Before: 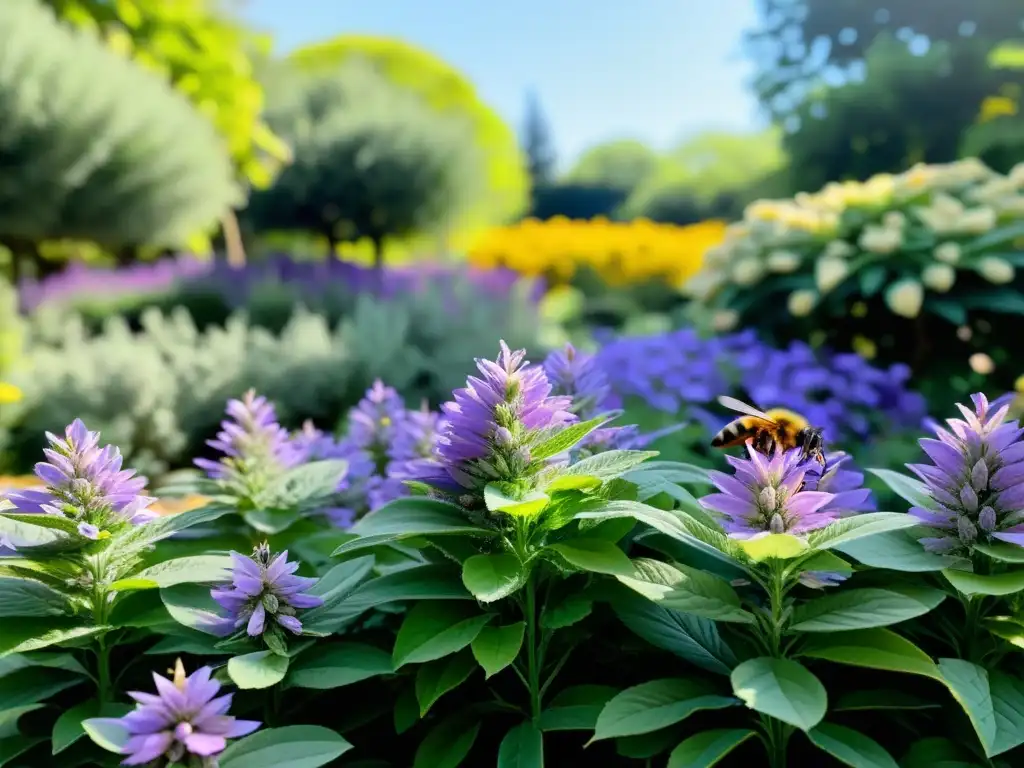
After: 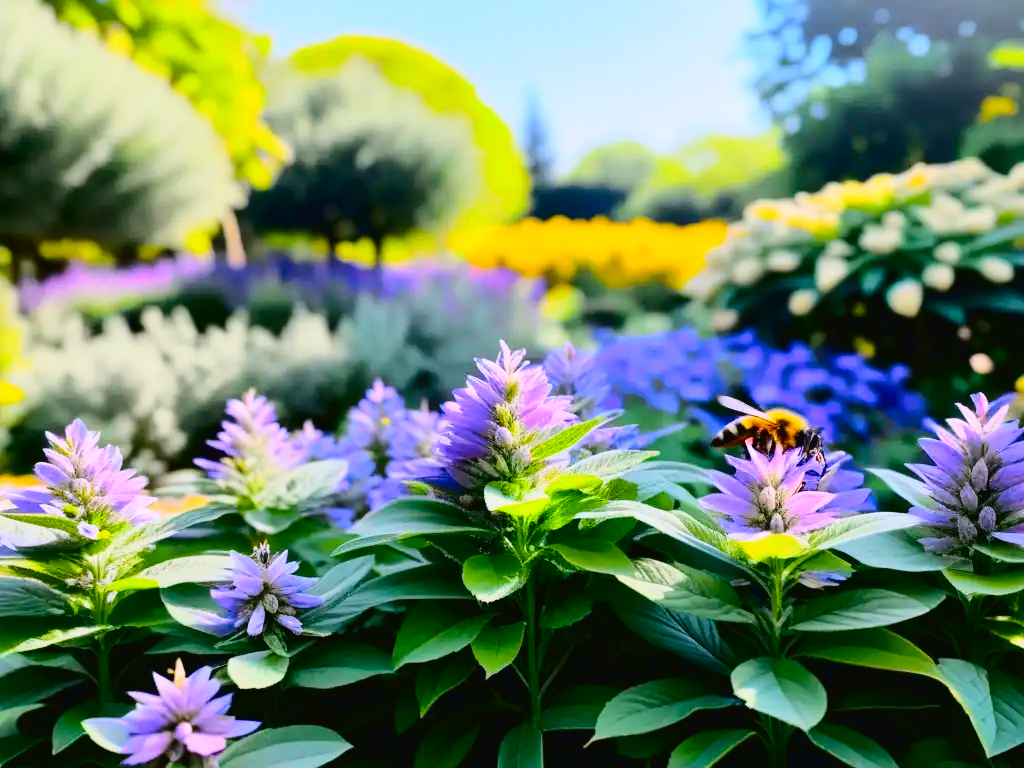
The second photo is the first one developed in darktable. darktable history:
white balance: red 1.066, blue 1.119
tone curve: curves: ch0 [(0.003, 0.023) (0.071, 0.052) (0.236, 0.197) (0.466, 0.557) (0.644, 0.748) (0.803, 0.88) (0.994, 0.968)]; ch1 [(0, 0) (0.262, 0.227) (0.417, 0.386) (0.469, 0.467) (0.502, 0.498) (0.528, 0.53) (0.573, 0.57) (0.605, 0.621) (0.644, 0.671) (0.686, 0.728) (0.994, 0.987)]; ch2 [(0, 0) (0.262, 0.188) (0.385, 0.353) (0.427, 0.424) (0.495, 0.493) (0.515, 0.534) (0.547, 0.556) (0.589, 0.613) (0.644, 0.748) (1, 1)], color space Lab, independent channels, preserve colors none
